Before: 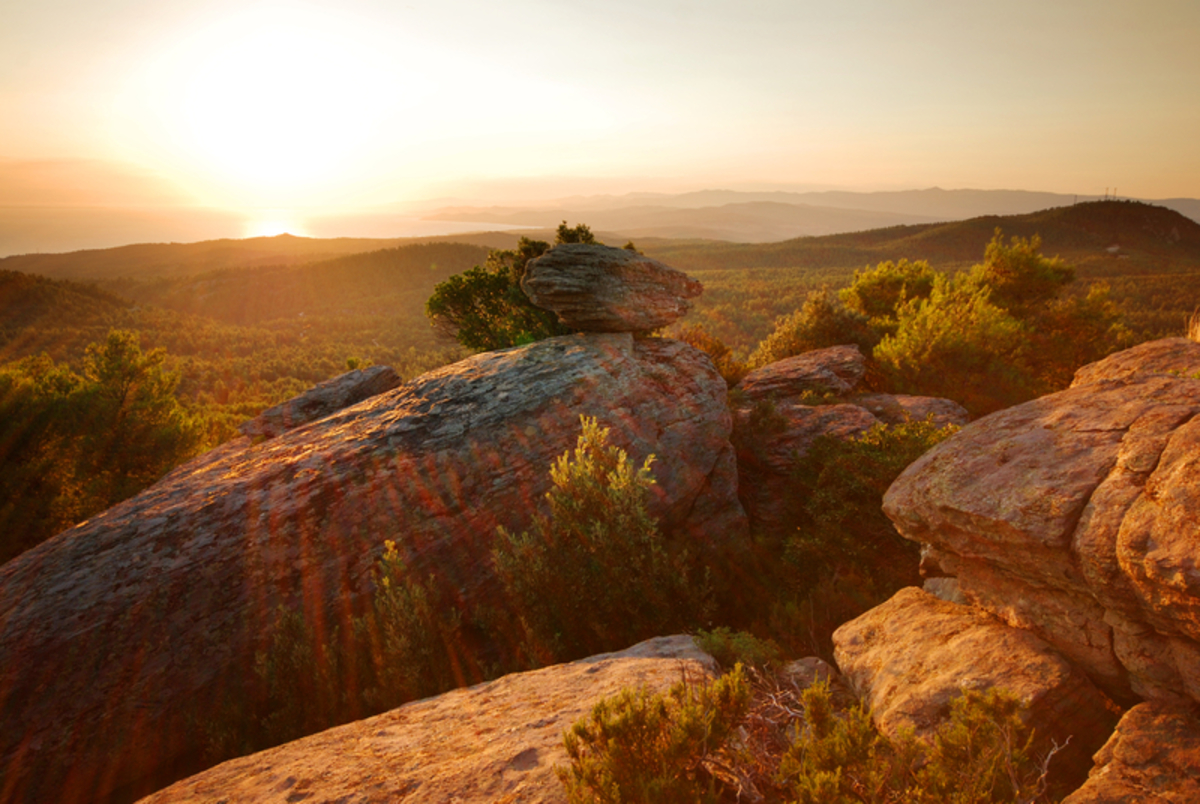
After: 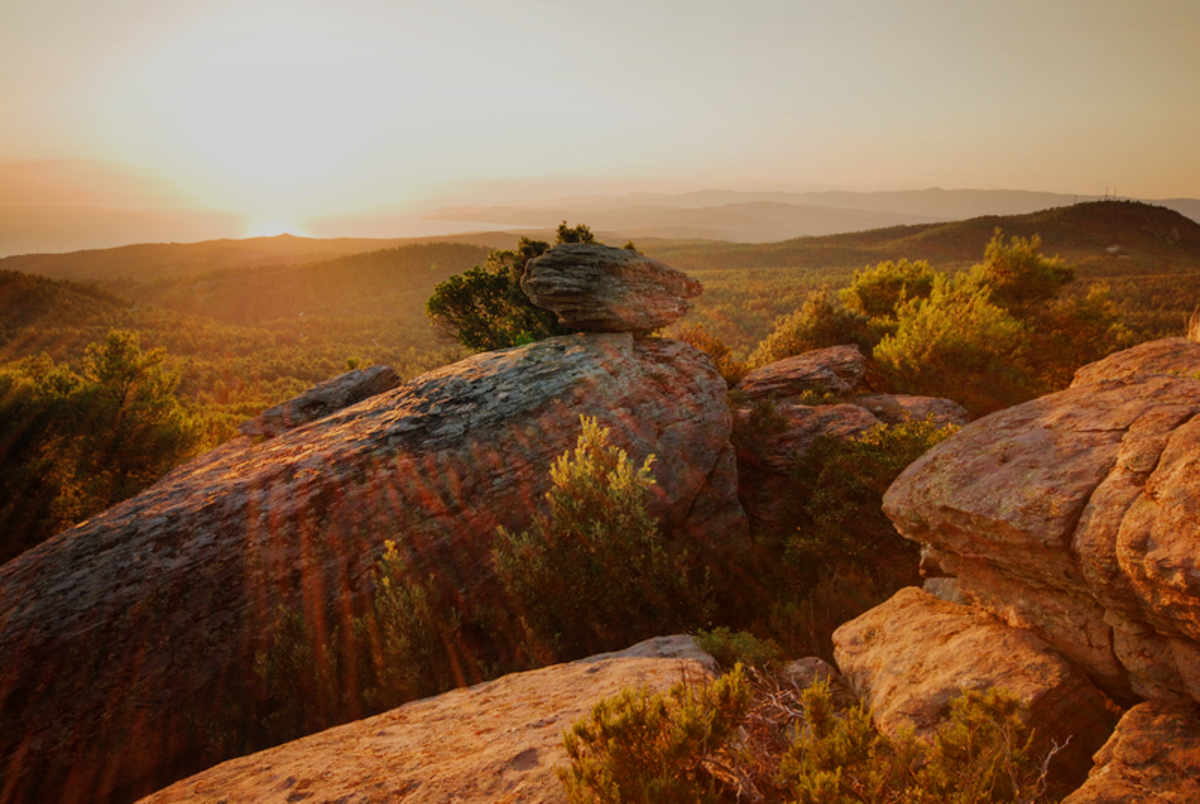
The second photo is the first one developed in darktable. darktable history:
tone equalizer: mask exposure compensation -0.493 EV
local contrast: detail 109%
filmic rgb: black relative exposure -7.65 EV, white relative exposure 4.56 EV, hardness 3.61
